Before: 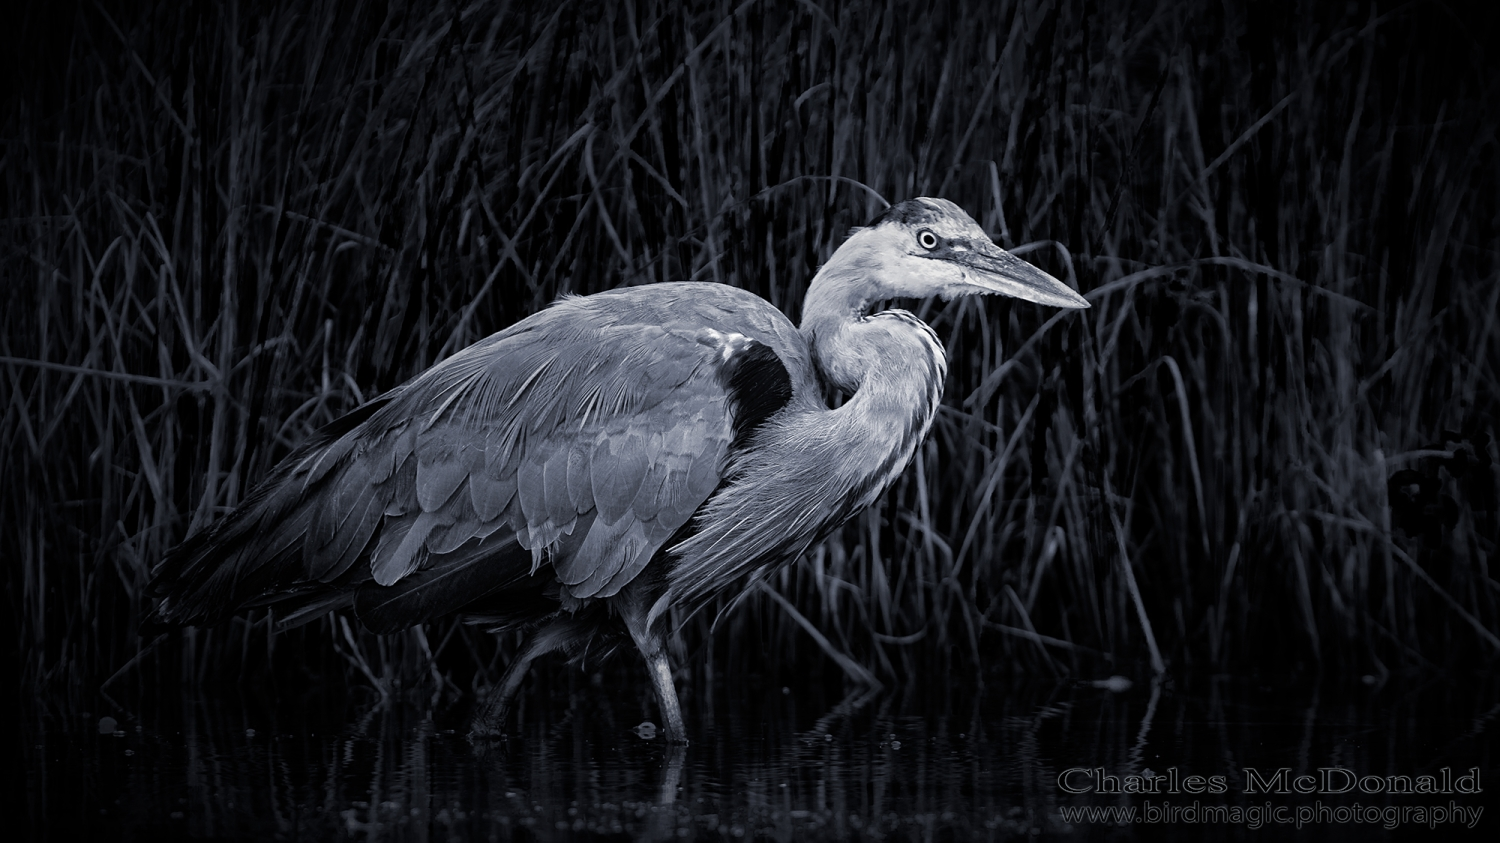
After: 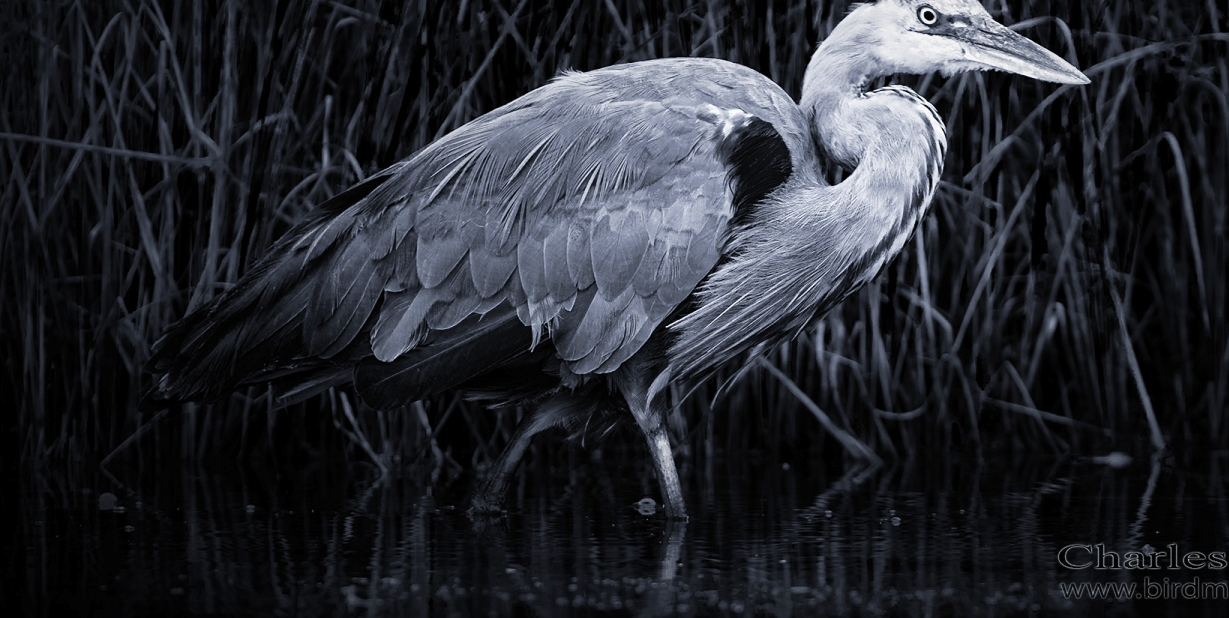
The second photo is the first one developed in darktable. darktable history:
crop: top 26.622%, right 18.026%
contrast brightness saturation: contrast 0.198, brightness 0.156, saturation 0.228
